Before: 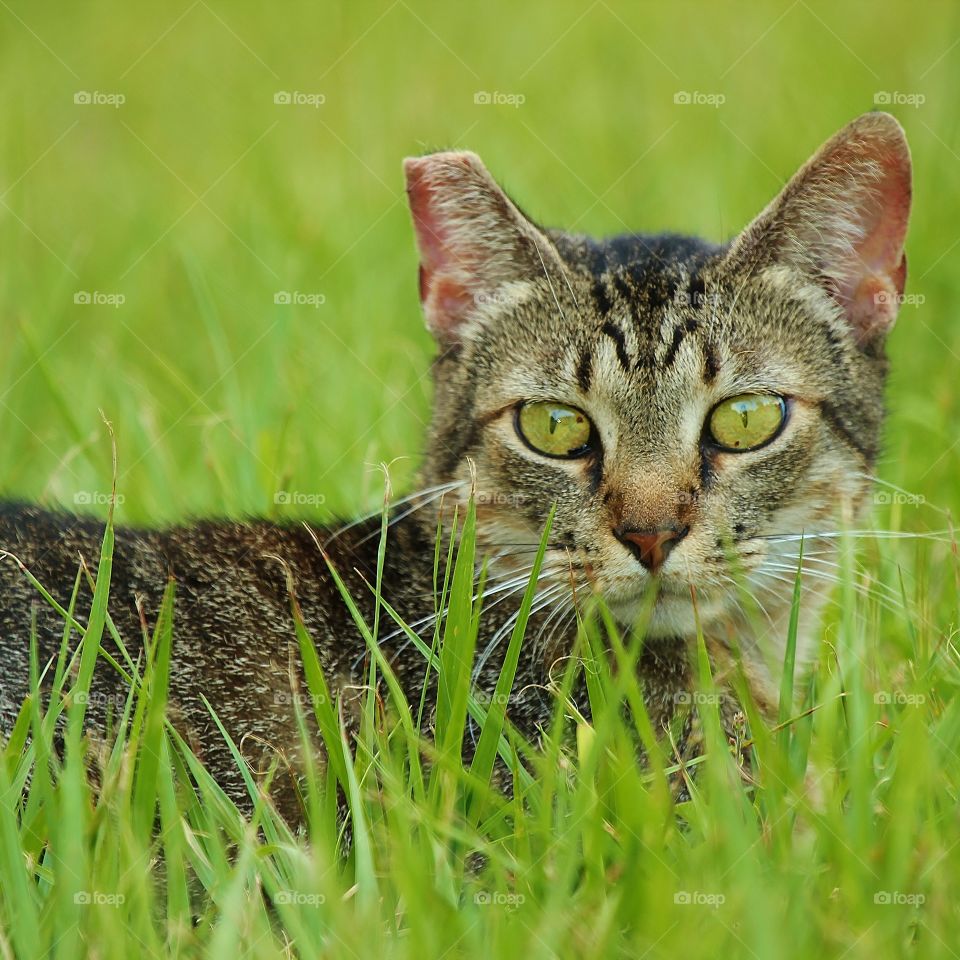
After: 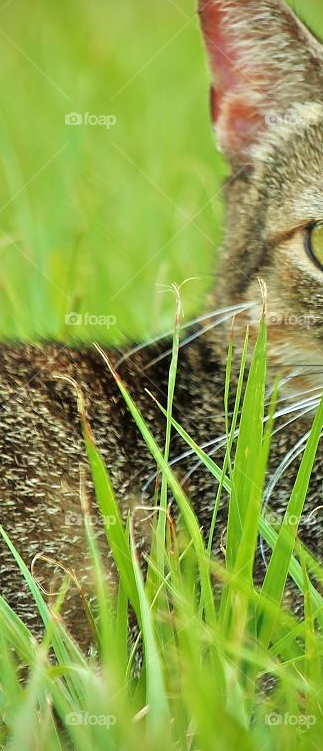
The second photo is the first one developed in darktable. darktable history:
crop and rotate: left 21.86%, top 18.697%, right 44.488%, bottom 2.98%
vignetting: saturation 0.039, dithering 8-bit output
tone equalizer: -7 EV 0.16 EV, -6 EV 0.635 EV, -5 EV 1.15 EV, -4 EV 1.32 EV, -3 EV 1.15 EV, -2 EV 0.6 EV, -1 EV 0.162 EV, mask exposure compensation -0.512 EV
